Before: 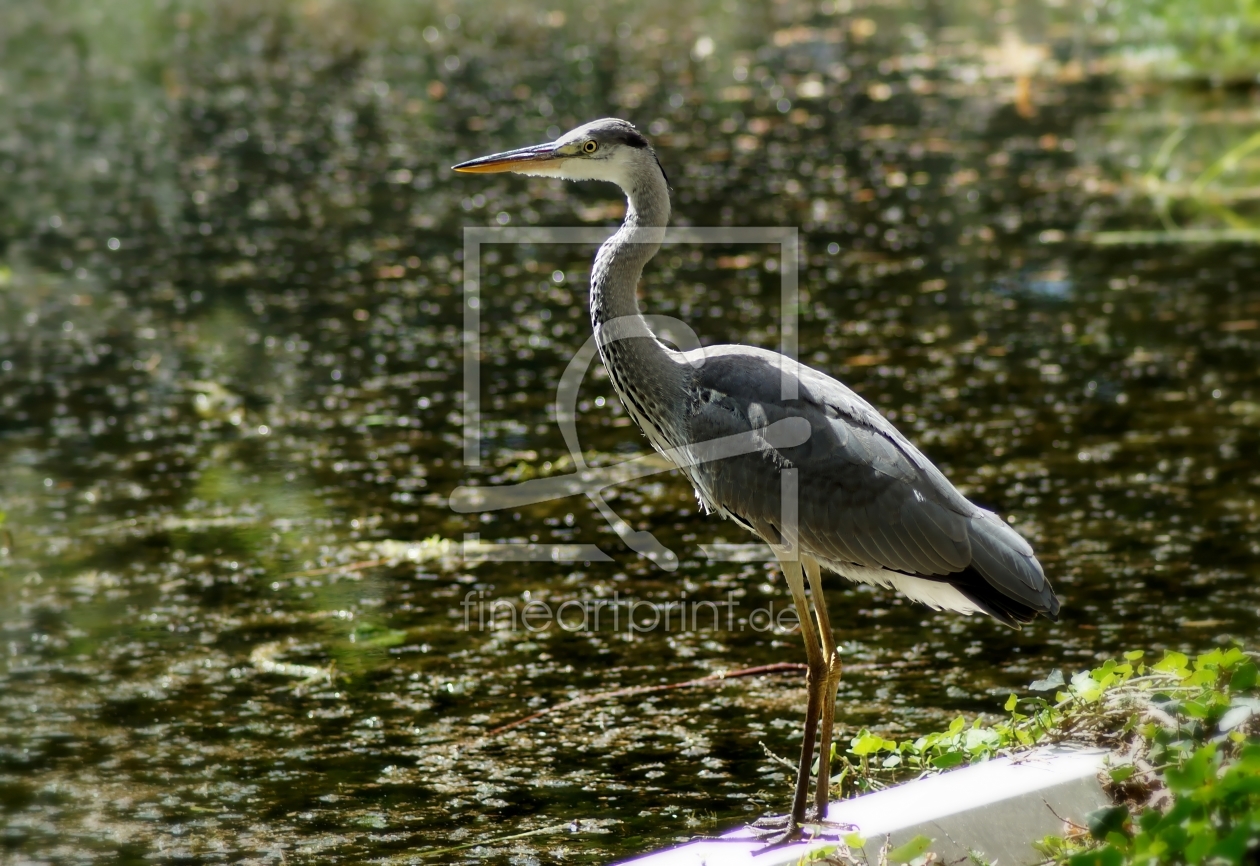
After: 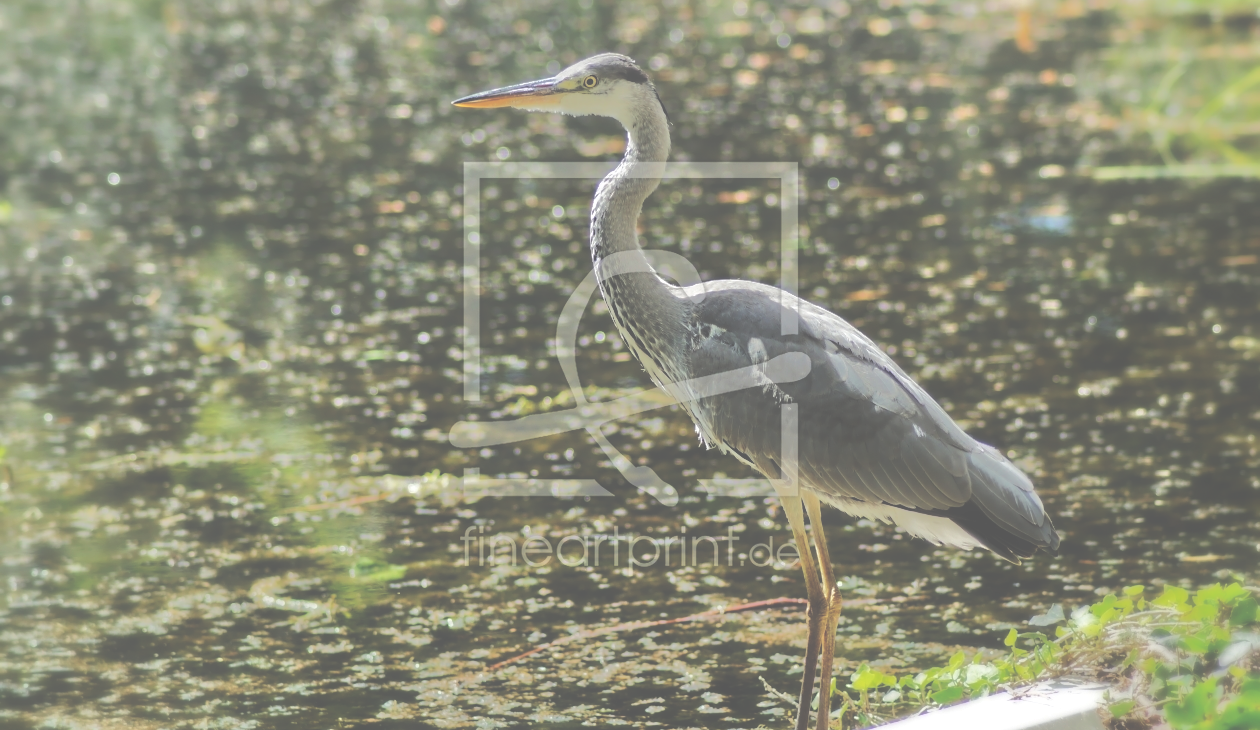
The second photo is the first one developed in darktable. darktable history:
tone equalizer: -8 EV -0.526 EV, -7 EV -0.341 EV, -6 EV -0.051 EV, -5 EV 0.375 EV, -4 EV 0.959 EV, -3 EV 0.791 EV, -2 EV -0.012 EV, -1 EV 0.124 EV, +0 EV -0.03 EV, edges refinement/feathering 500, mask exposure compensation -1.57 EV, preserve details guided filter
crop: top 7.618%, bottom 8%
exposure: black level correction -0.064, exposure -0.05 EV, compensate highlight preservation false
